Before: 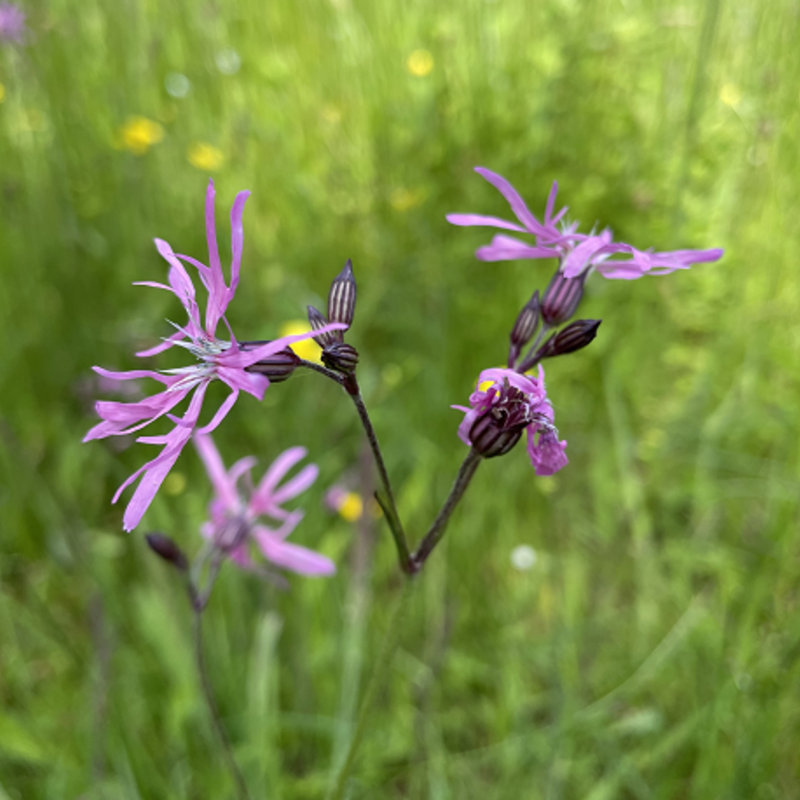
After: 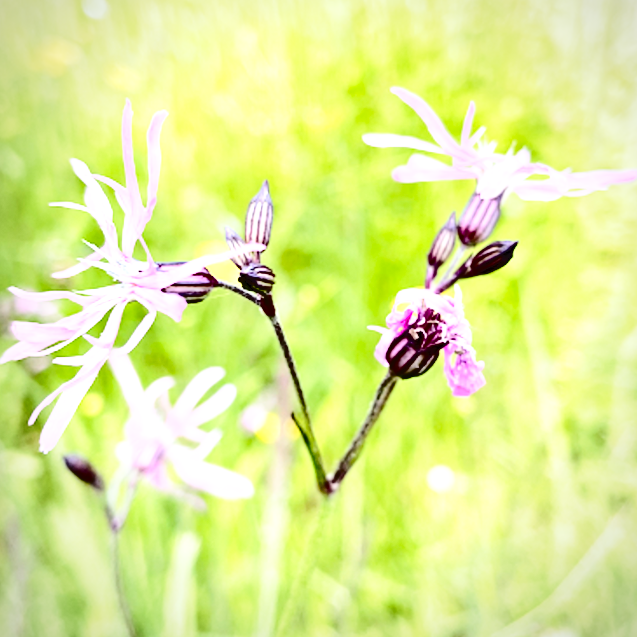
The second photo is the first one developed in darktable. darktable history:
base curve: curves: ch0 [(0, 0) (0.028, 0.03) (0.121, 0.232) (0.46, 0.748) (0.859, 0.968) (1, 1)], preserve colors none
local contrast: highlights 102%, shadows 98%, detail 120%, midtone range 0.2
exposure: black level correction 0, exposure 1.186 EV, compensate highlight preservation false
crop and rotate: left 10.407%, top 9.883%, right 9.934%, bottom 10.369%
vignetting: fall-off radius 92.76%, saturation -0.655
tone equalizer: -8 EV -0.401 EV, -7 EV -0.408 EV, -6 EV -0.329 EV, -5 EV -0.185 EV, -3 EV 0.22 EV, -2 EV 0.341 EV, -1 EV 0.374 EV, +0 EV 0.386 EV, mask exposure compensation -0.492 EV
tone curve: curves: ch0 [(0, 0) (0.003, 0.044) (0.011, 0.045) (0.025, 0.048) (0.044, 0.051) (0.069, 0.065) (0.1, 0.08) (0.136, 0.108) (0.177, 0.152) (0.224, 0.216) (0.277, 0.305) (0.335, 0.392) (0.399, 0.481) (0.468, 0.579) (0.543, 0.658) (0.623, 0.729) (0.709, 0.8) (0.801, 0.867) (0.898, 0.93) (1, 1)], color space Lab, independent channels, preserve colors none
contrast brightness saturation: contrast 0.243, brightness -0.24, saturation 0.136
